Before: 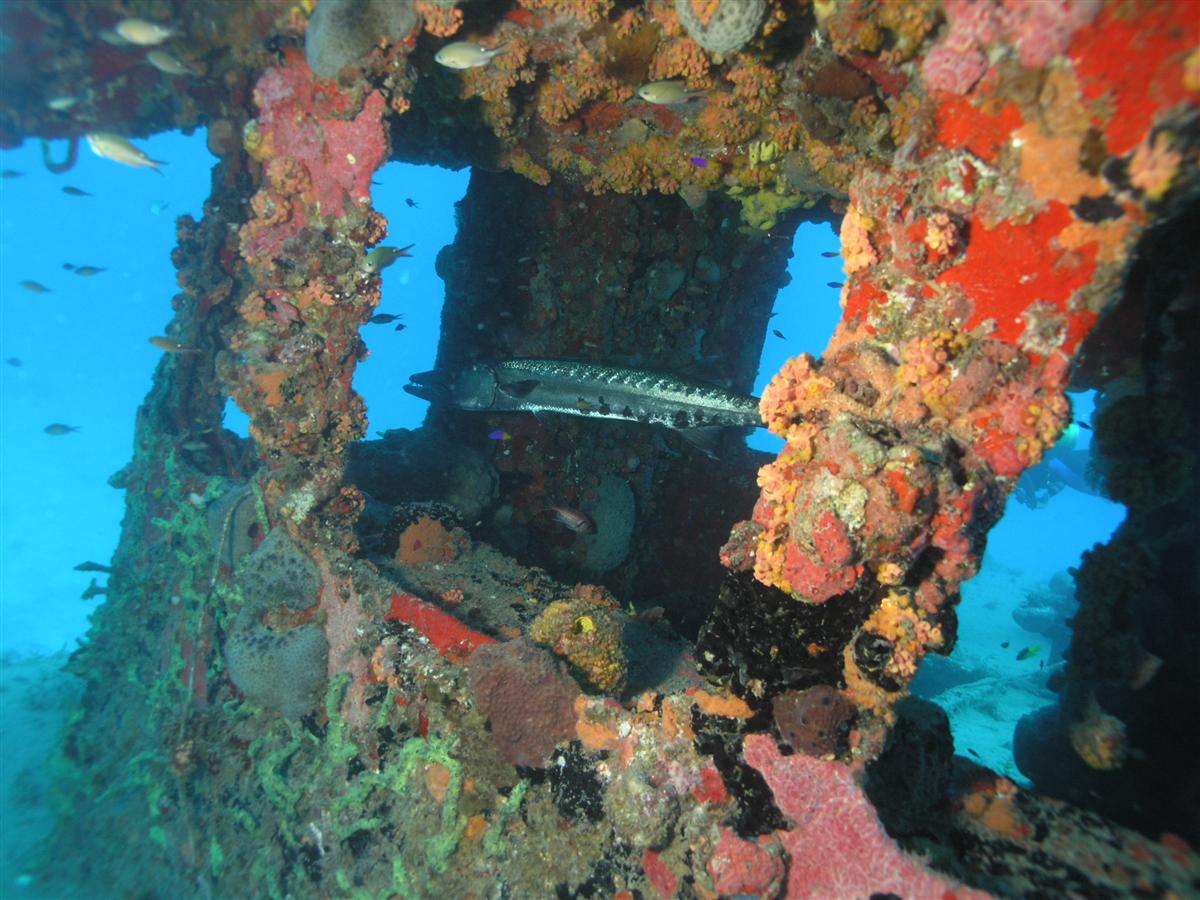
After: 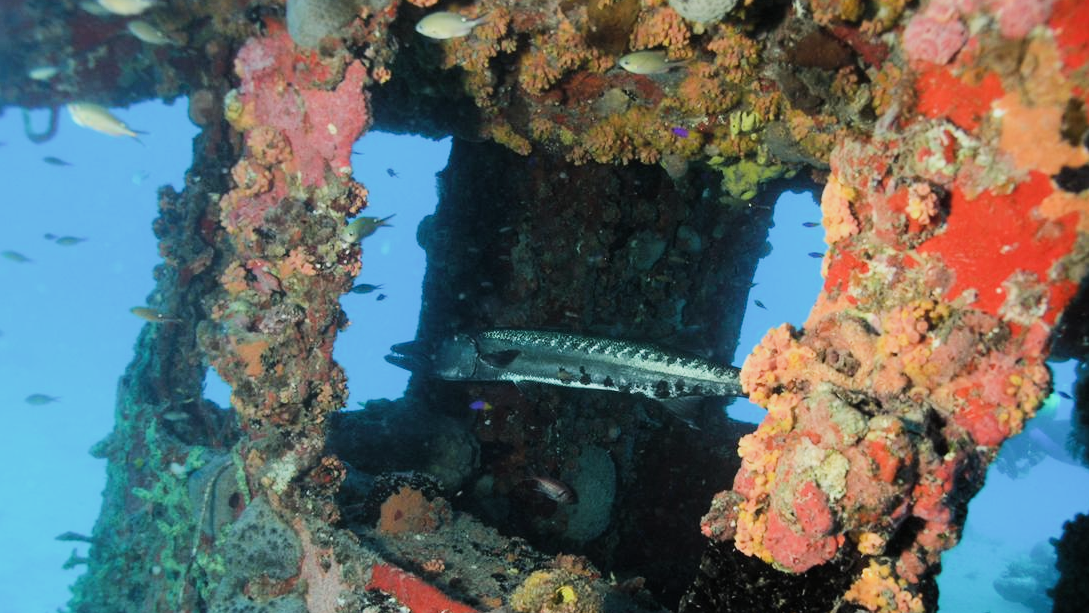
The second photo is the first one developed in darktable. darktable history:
crop: left 1.588%, top 3.421%, right 7.636%, bottom 28.43%
tone equalizer: -8 EV -0.736 EV, -7 EV -0.717 EV, -6 EV -0.582 EV, -5 EV -0.423 EV, -3 EV 0.377 EV, -2 EV 0.6 EV, -1 EV 0.678 EV, +0 EV 0.734 EV, edges refinement/feathering 500, mask exposure compensation -1.57 EV, preserve details no
filmic rgb: black relative exposure -16 EV, white relative exposure 6.92 EV, hardness 4.67
